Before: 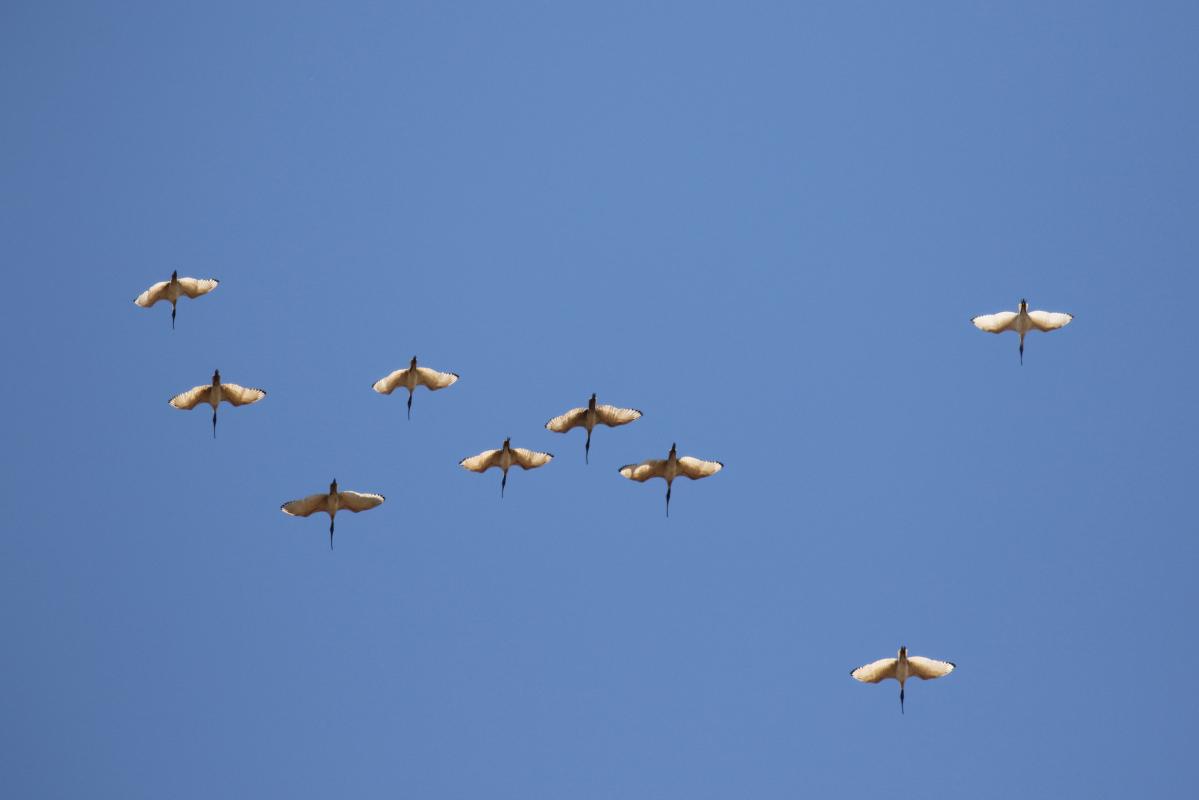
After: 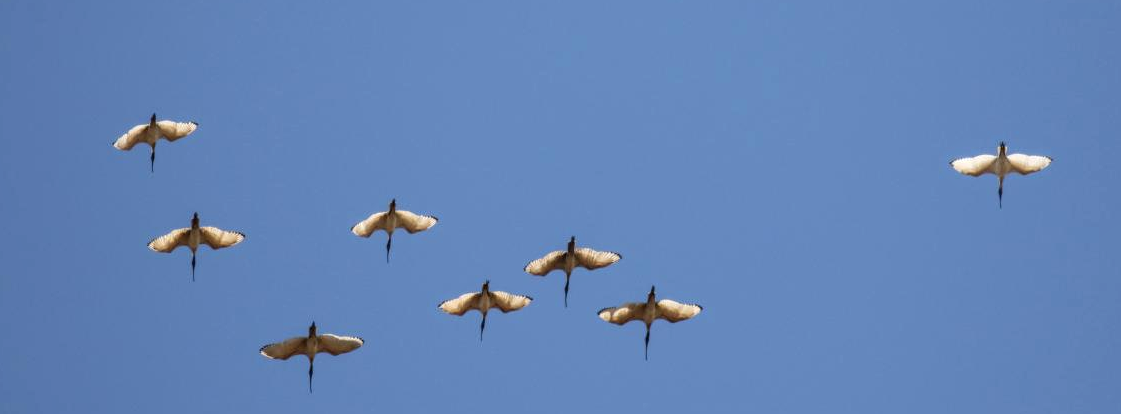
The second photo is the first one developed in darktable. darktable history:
crop: left 1.803%, top 19.735%, right 4.691%, bottom 28.39%
color correction: highlights a* -0.125, highlights b* 0.081
local contrast: highlights 2%, shadows 3%, detail 134%
